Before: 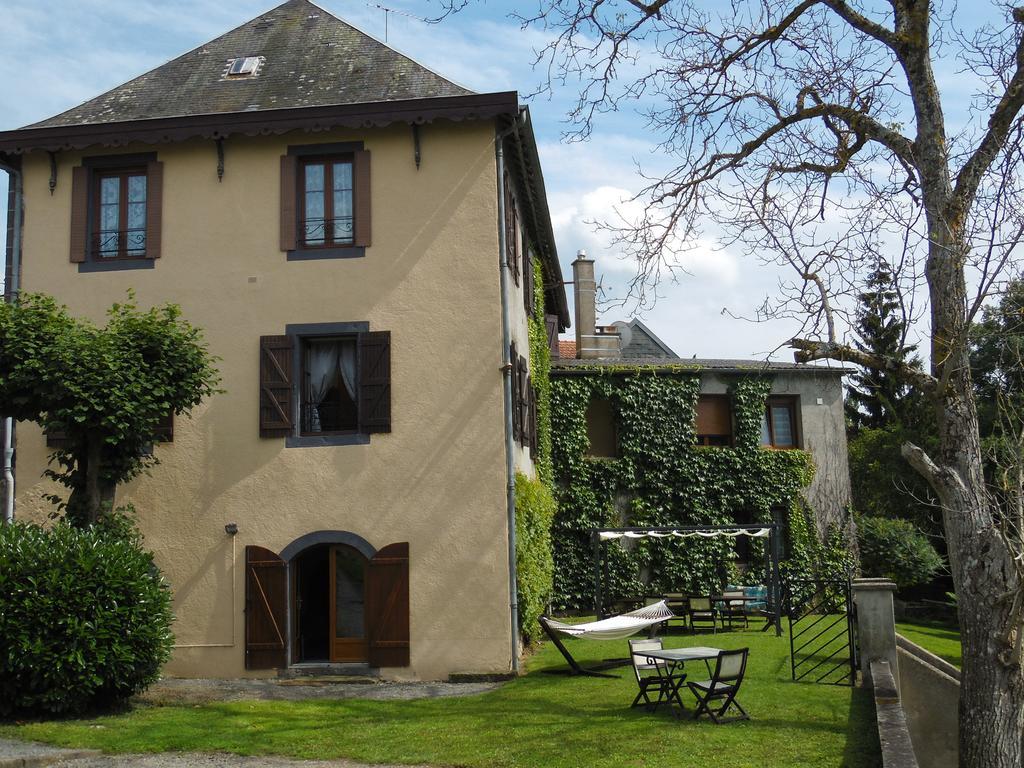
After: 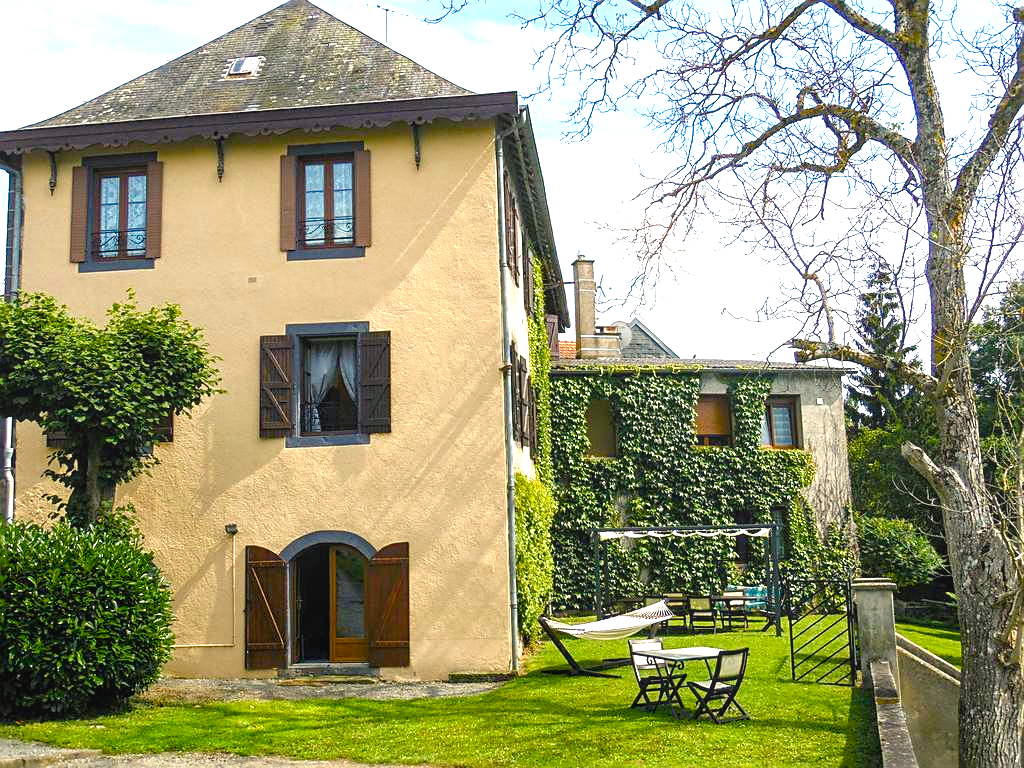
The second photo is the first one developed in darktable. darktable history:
local contrast: detail 110%
exposure: black level correction 0, exposure 1.388 EV, compensate exposure bias true, compensate highlight preservation false
sharpen: on, module defaults
color balance rgb: shadows lift › chroma 3%, shadows lift › hue 240.84°, highlights gain › chroma 3%, highlights gain › hue 73.2°, global offset › luminance -0.5%, perceptual saturation grading › global saturation 20%, perceptual saturation grading › highlights -25%, perceptual saturation grading › shadows 50%, global vibrance 25.26%
